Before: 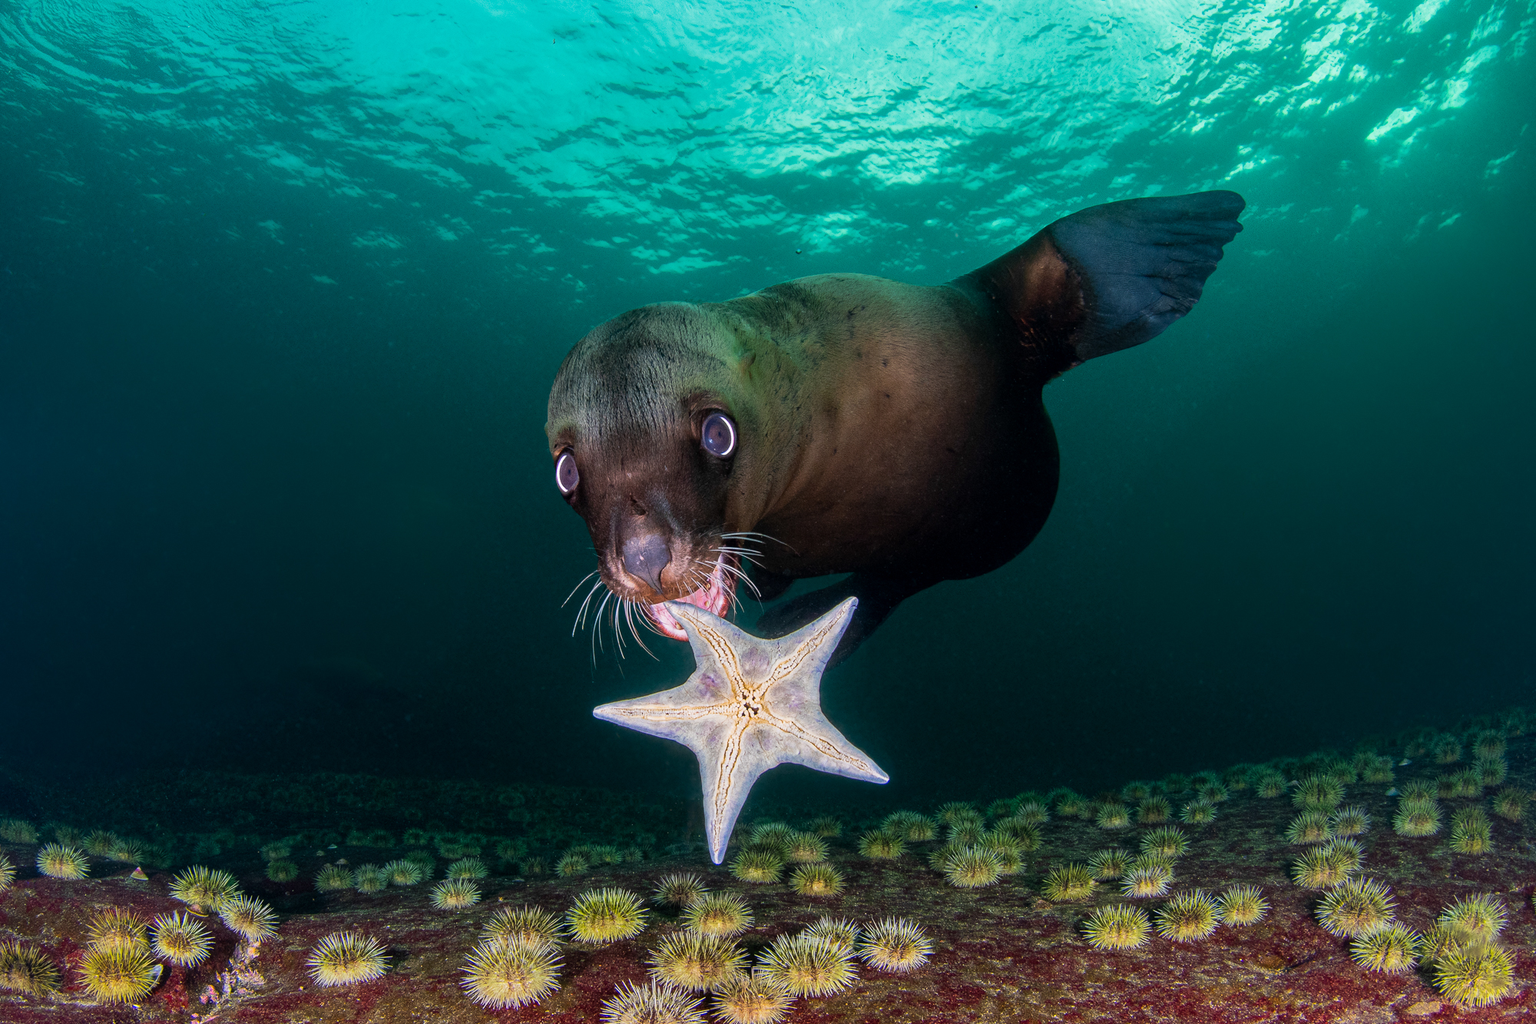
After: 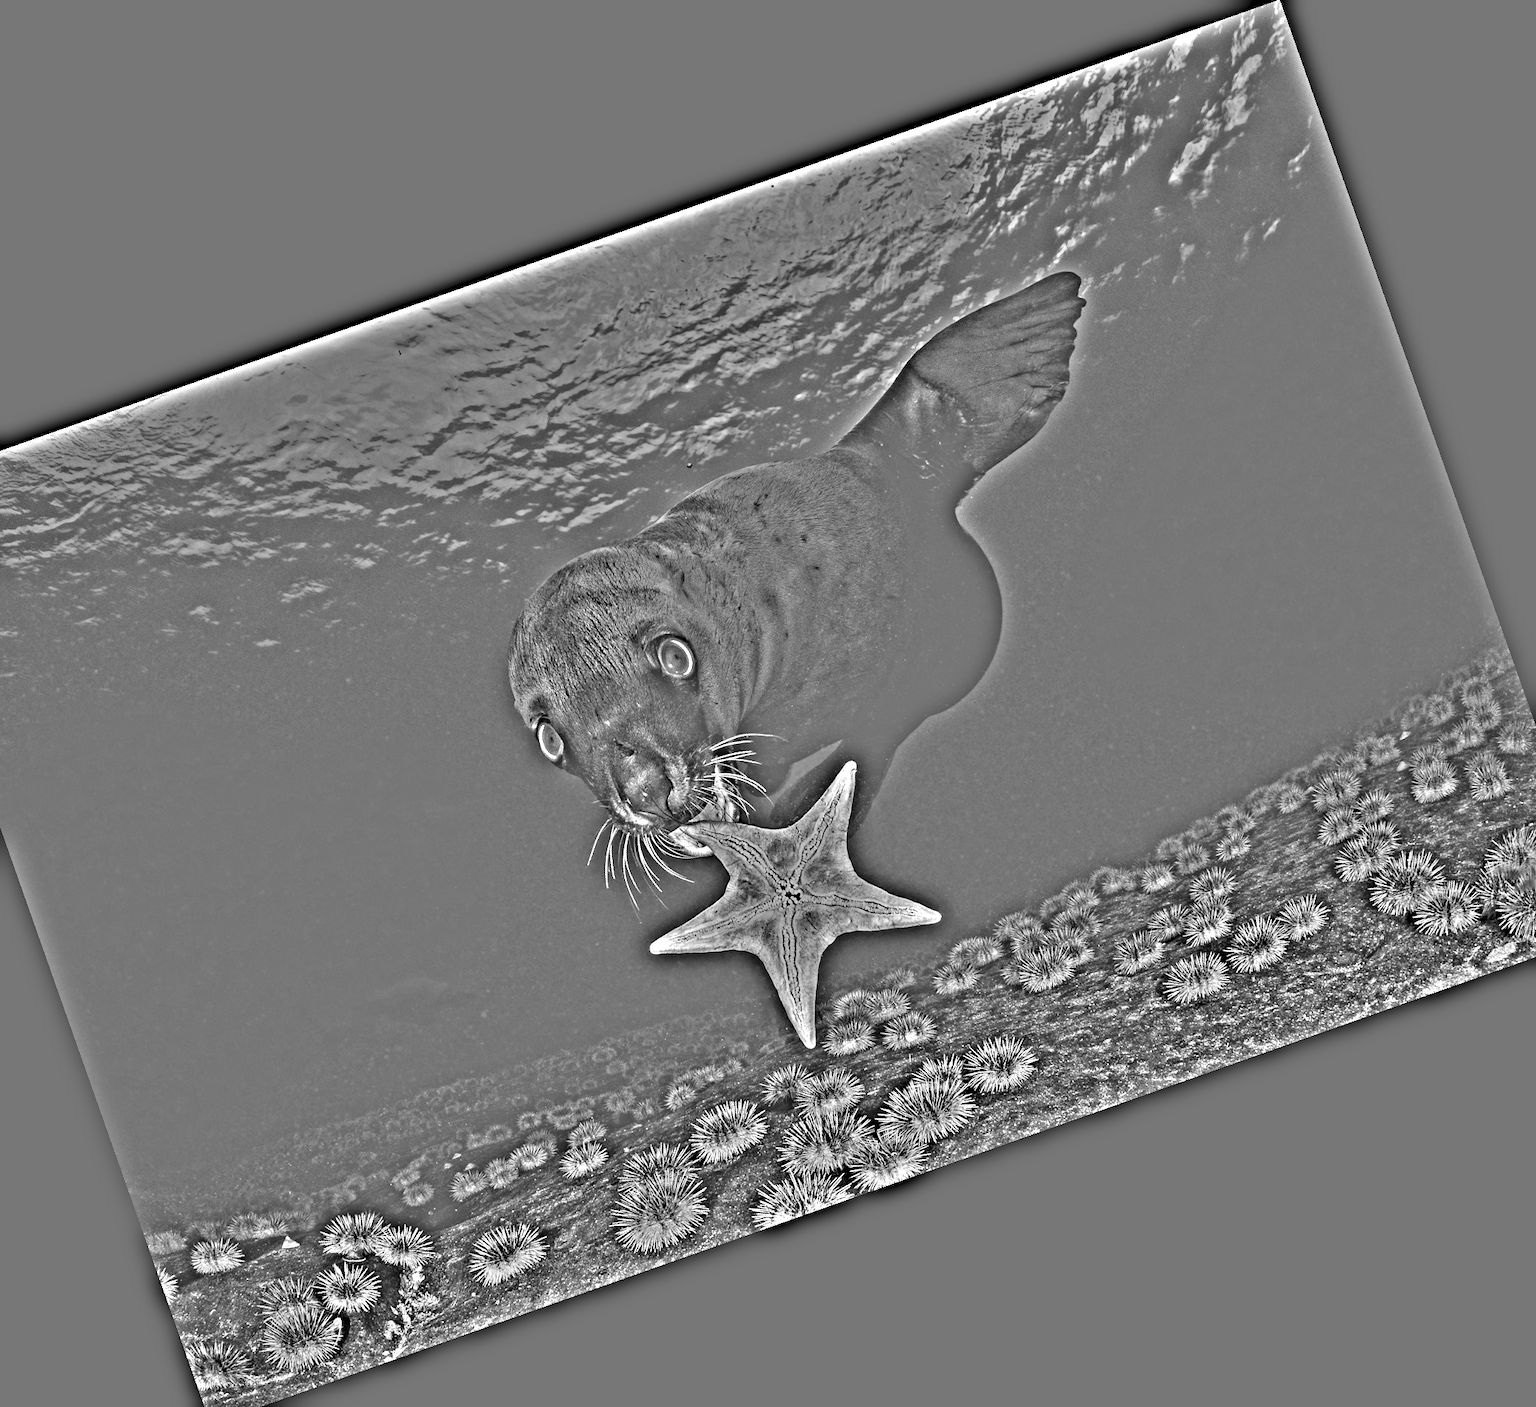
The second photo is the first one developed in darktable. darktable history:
highpass: on, module defaults
crop and rotate: angle 19.43°, left 6.812%, right 4.125%, bottom 1.087%
